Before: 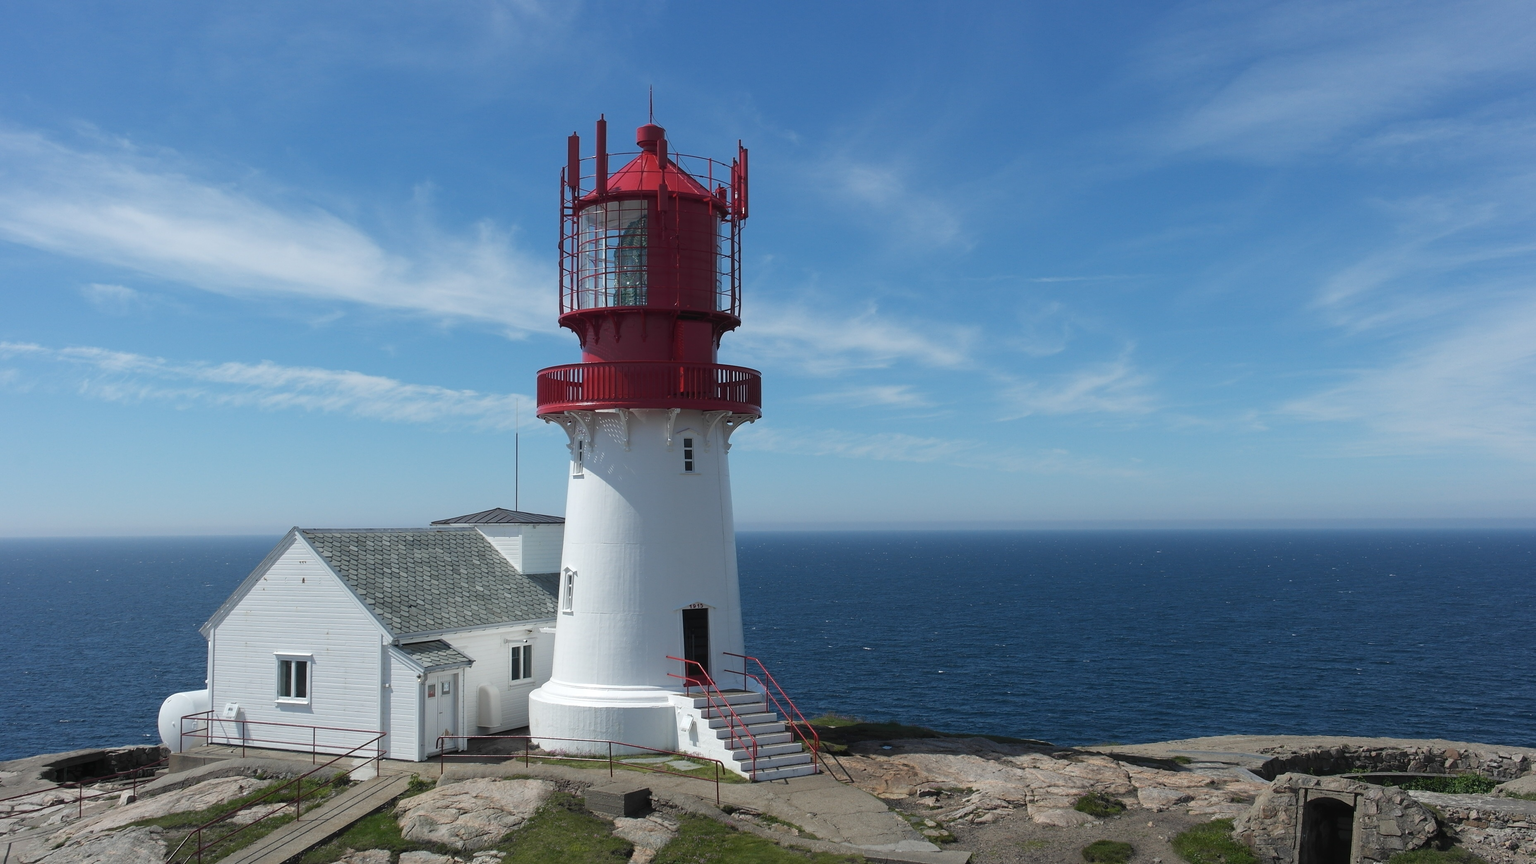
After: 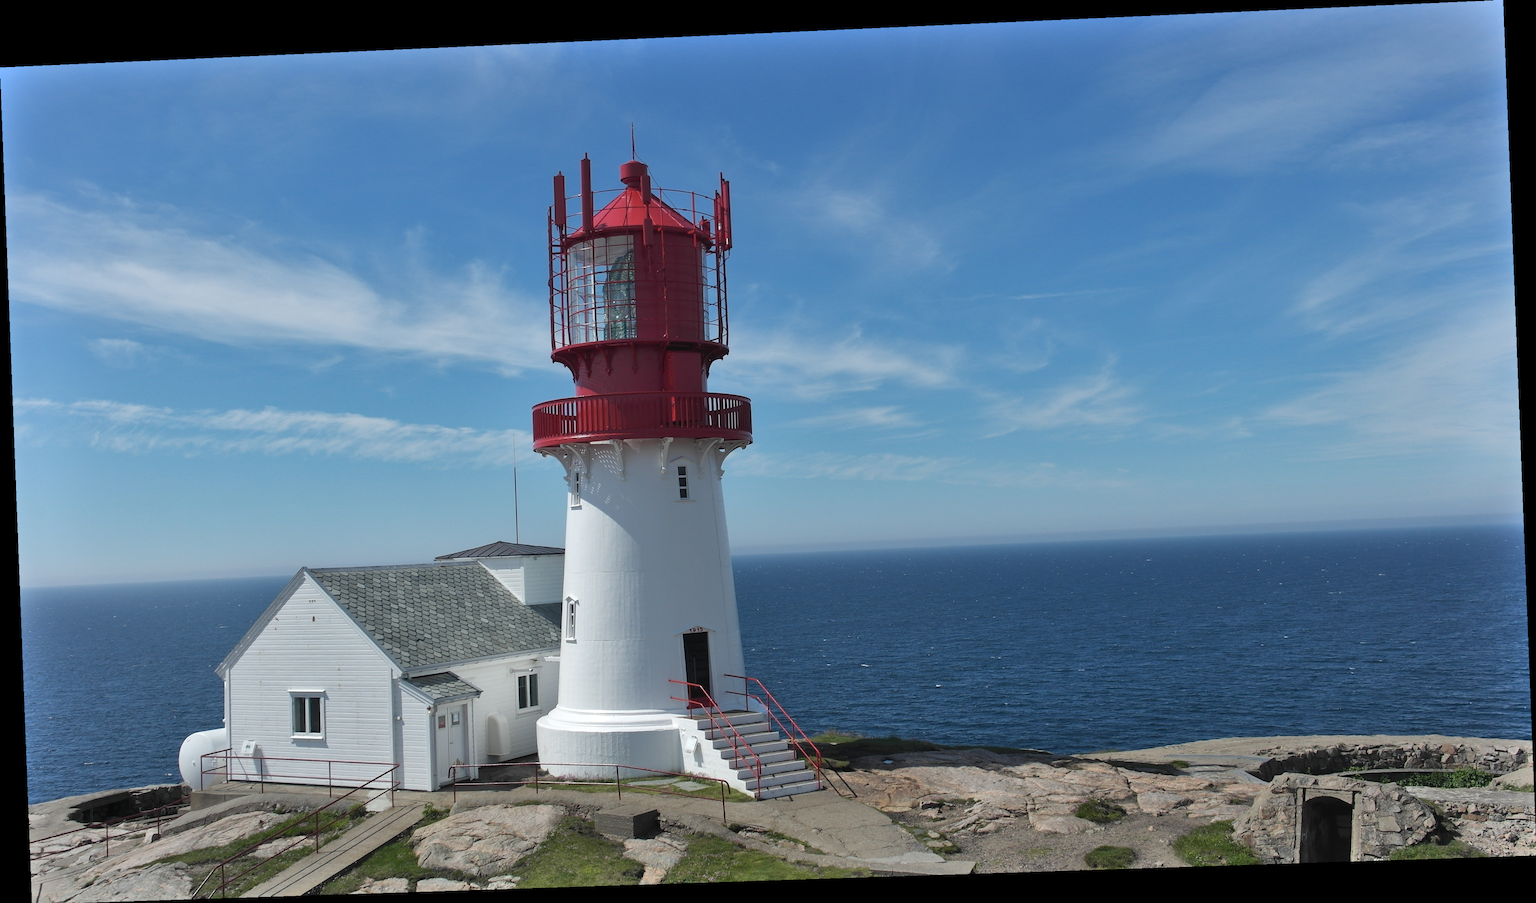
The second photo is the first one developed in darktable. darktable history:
rotate and perspective: rotation -2.22°, lens shift (horizontal) -0.022, automatic cropping off
shadows and highlights: shadows 52.42, soften with gaussian
